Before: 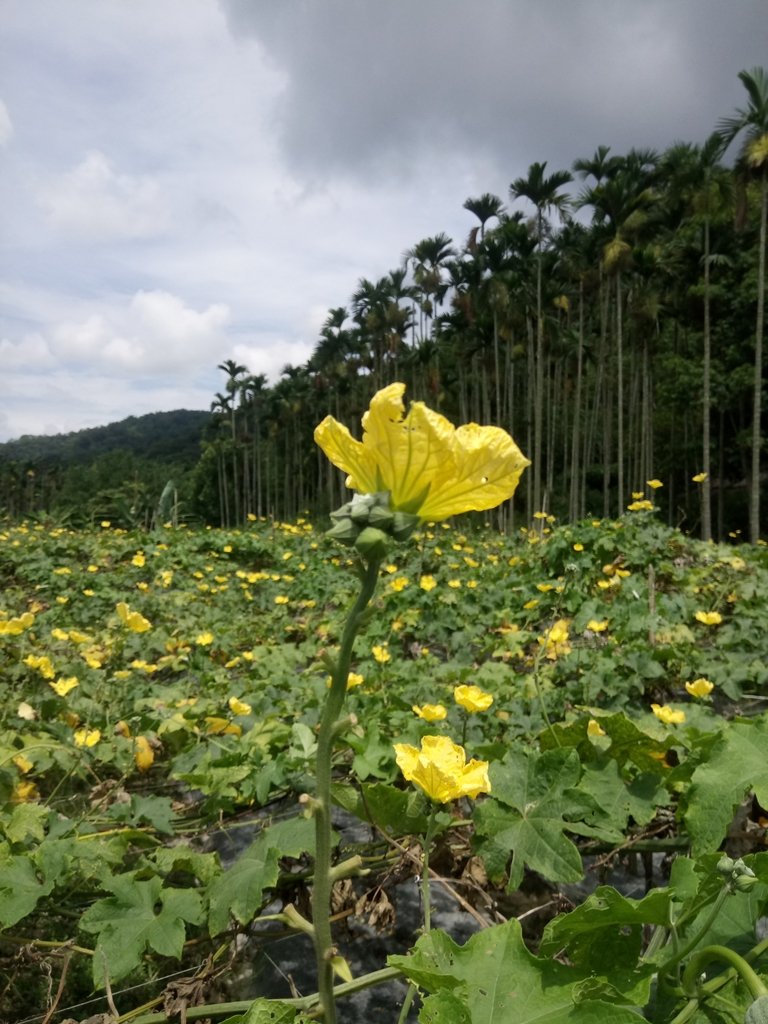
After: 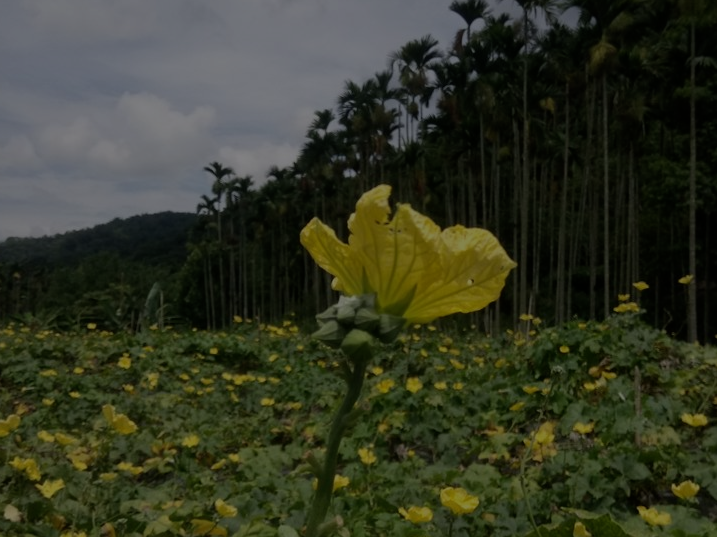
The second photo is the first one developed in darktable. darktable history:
crop: left 1.845%, top 19.431%, right 4.735%, bottom 28.094%
exposure: exposure -2.089 EV, compensate highlight preservation false
